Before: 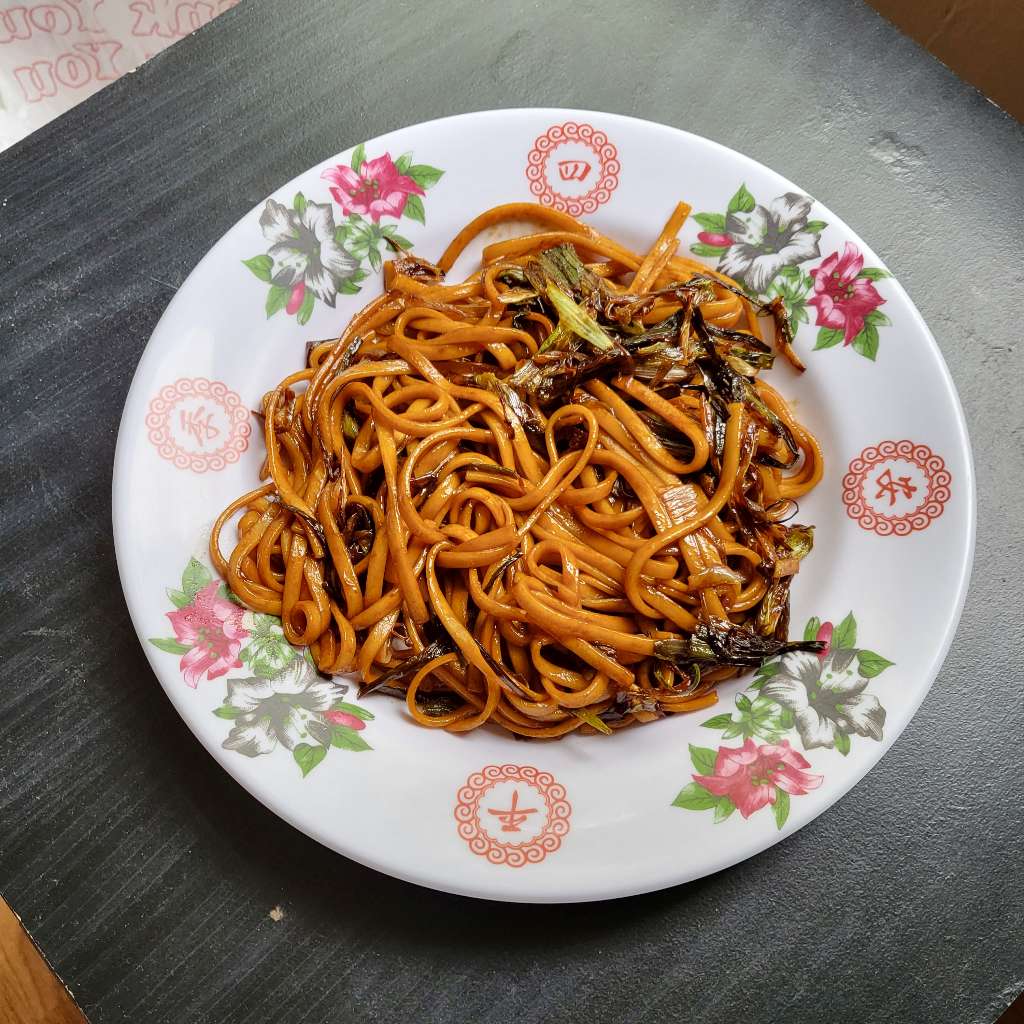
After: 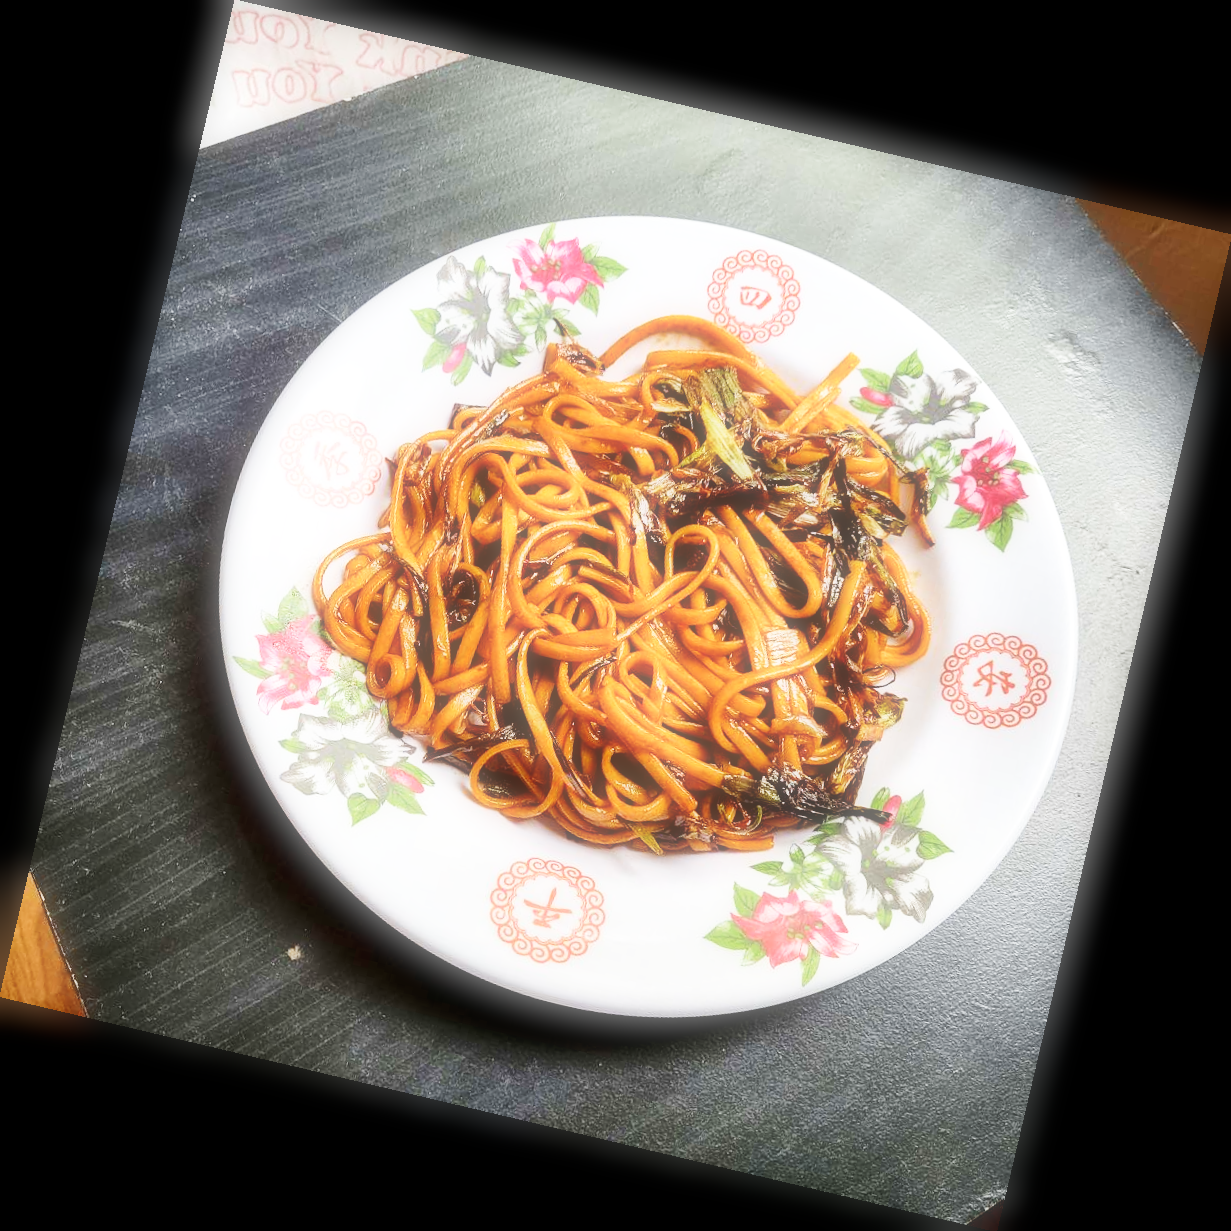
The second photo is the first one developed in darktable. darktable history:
exposure: black level correction 0.001, exposure 0.3 EV, compensate highlight preservation false
haze removal: compatibility mode true, adaptive false
base curve: curves: ch0 [(0, 0) (0.005, 0.002) (0.15, 0.3) (0.4, 0.7) (0.75, 0.95) (1, 1)], preserve colors none
soften: size 60.24%, saturation 65.46%, brightness 0.506 EV, mix 25.7%
rotate and perspective: rotation 13.27°, automatic cropping off
